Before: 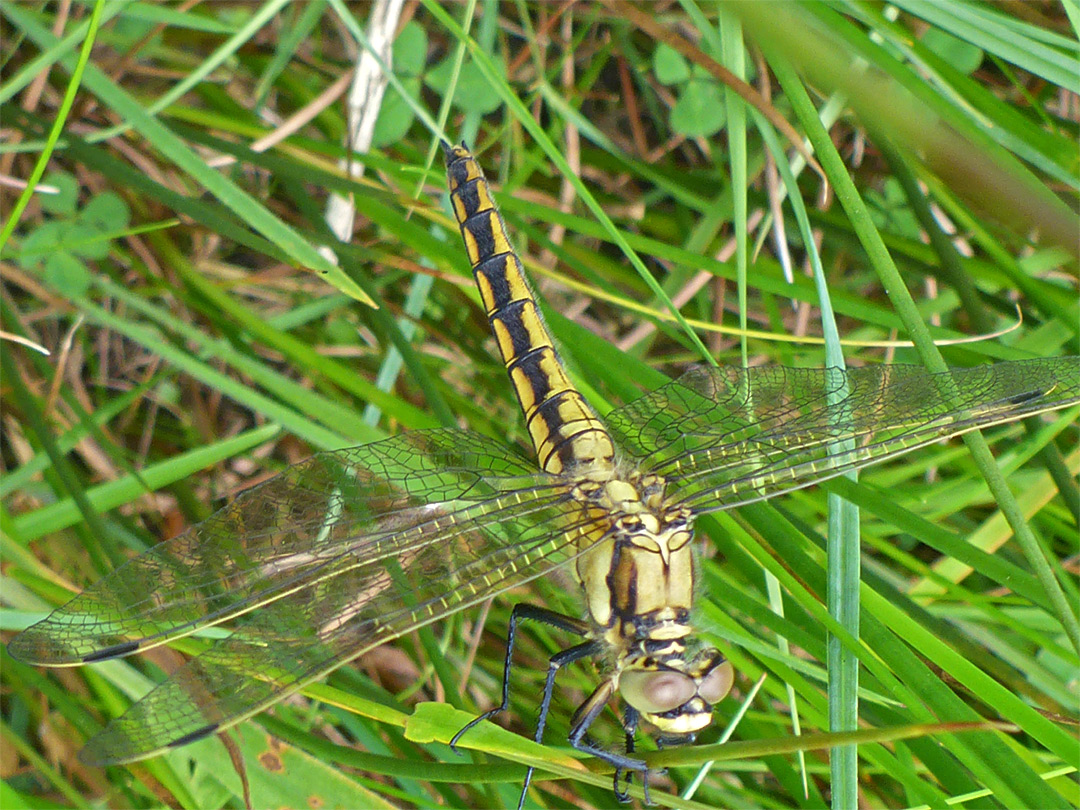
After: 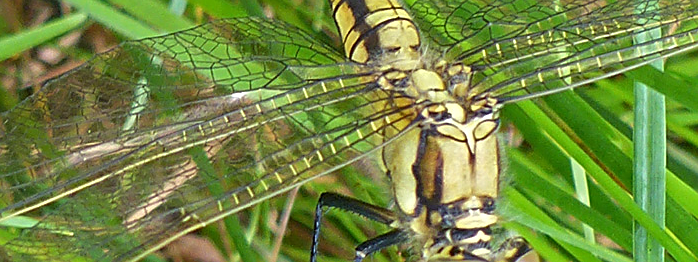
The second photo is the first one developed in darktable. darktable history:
crop: left 17.995%, top 50.824%, right 17.326%, bottom 16.799%
sharpen: on, module defaults
